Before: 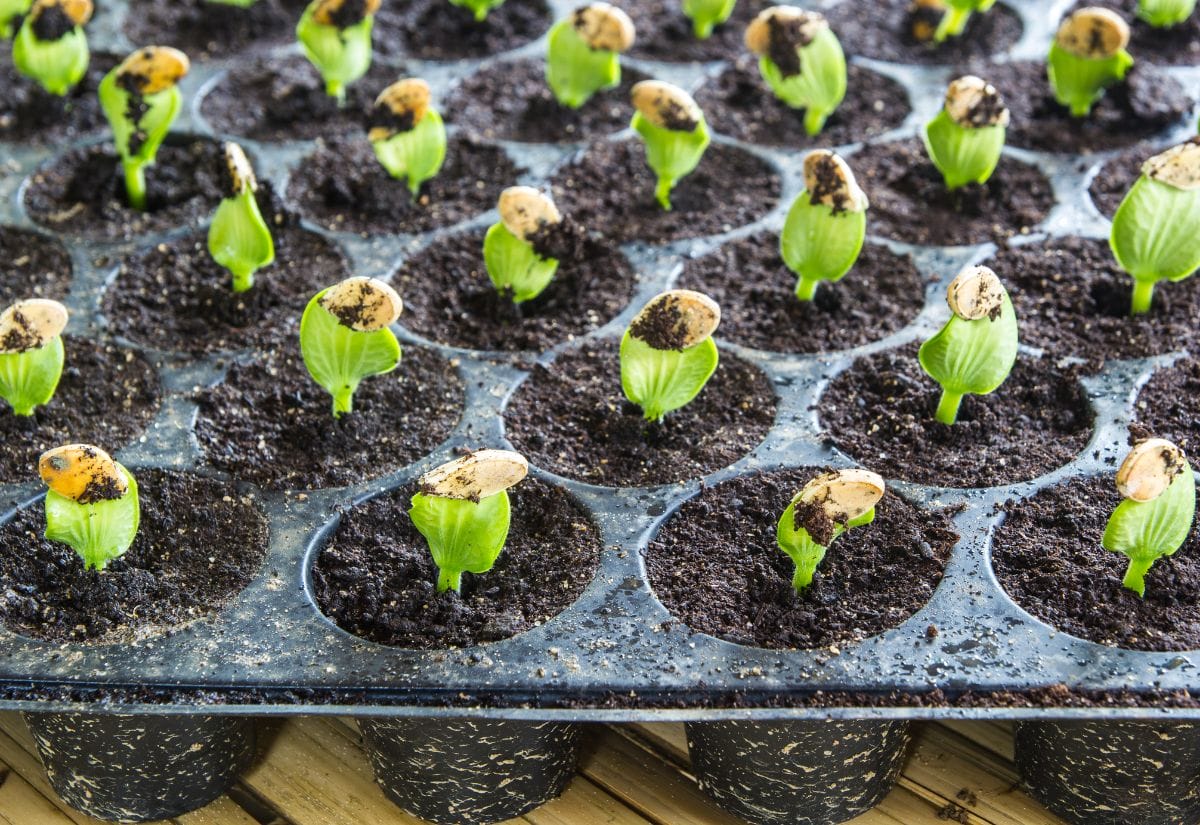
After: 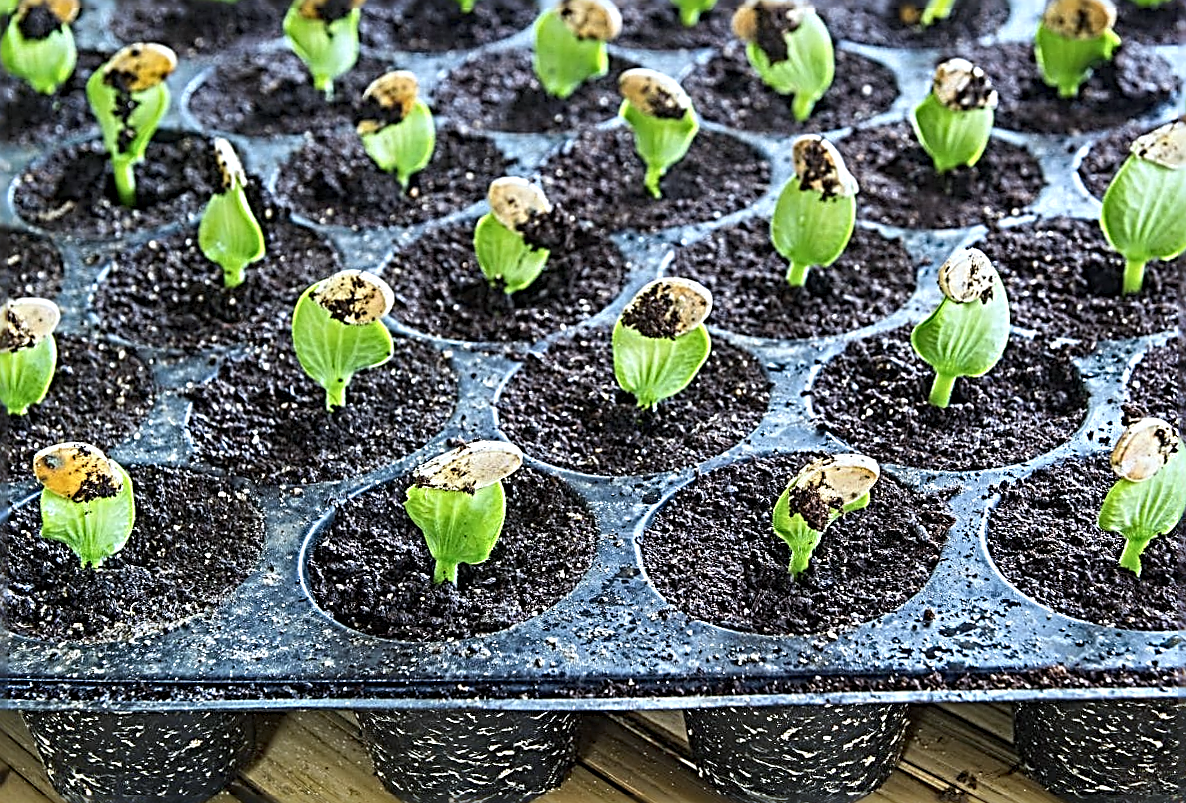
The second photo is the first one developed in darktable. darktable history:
color calibration: x 0.37, y 0.382, temperature 4313.32 K
sharpen: radius 3.158, amount 1.731
rotate and perspective: rotation -1°, crop left 0.011, crop right 0.989, crop top 0.025, crop bottom 0.975
